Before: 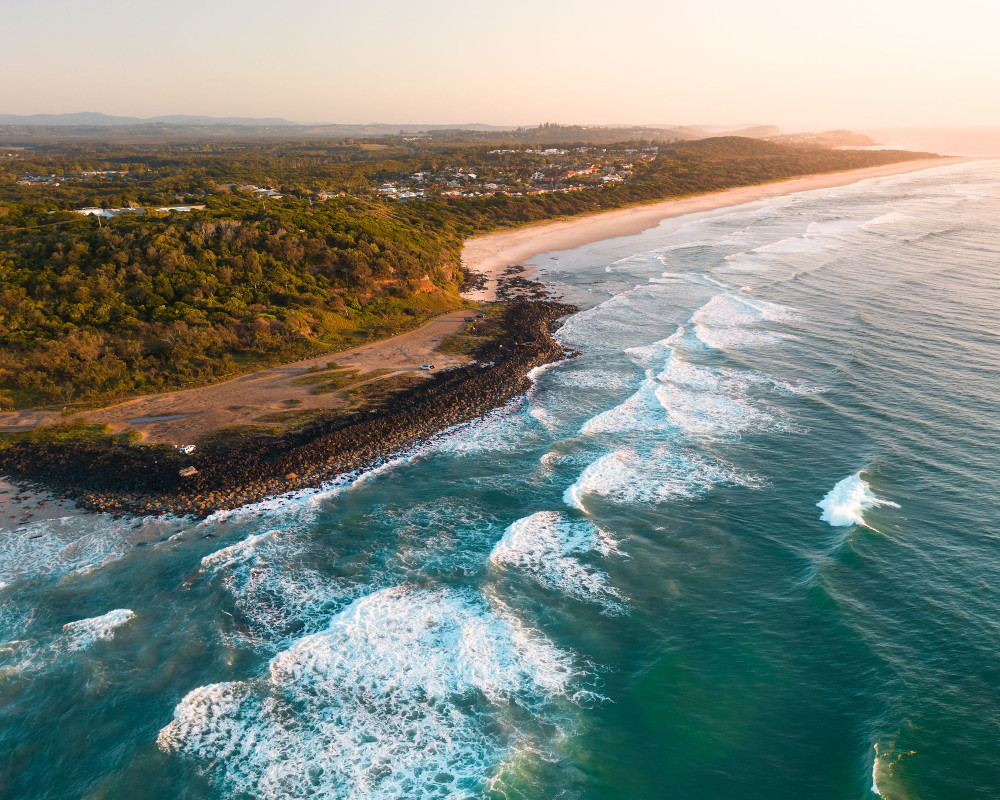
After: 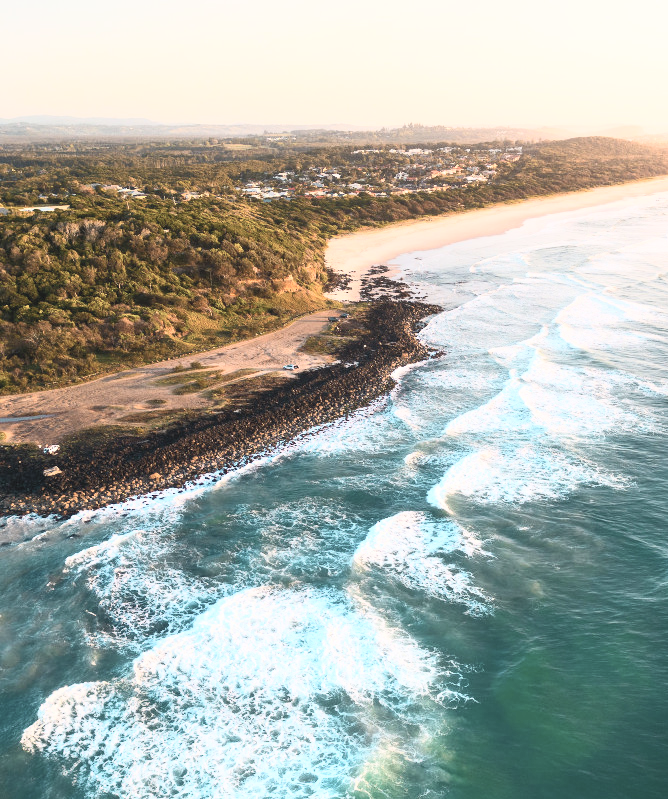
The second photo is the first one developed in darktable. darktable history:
crop and rotate: left 13.621%, right 19.565%
contrast brightness saturation: contrast 0.435, brightness 0.554, saturation -0.195
